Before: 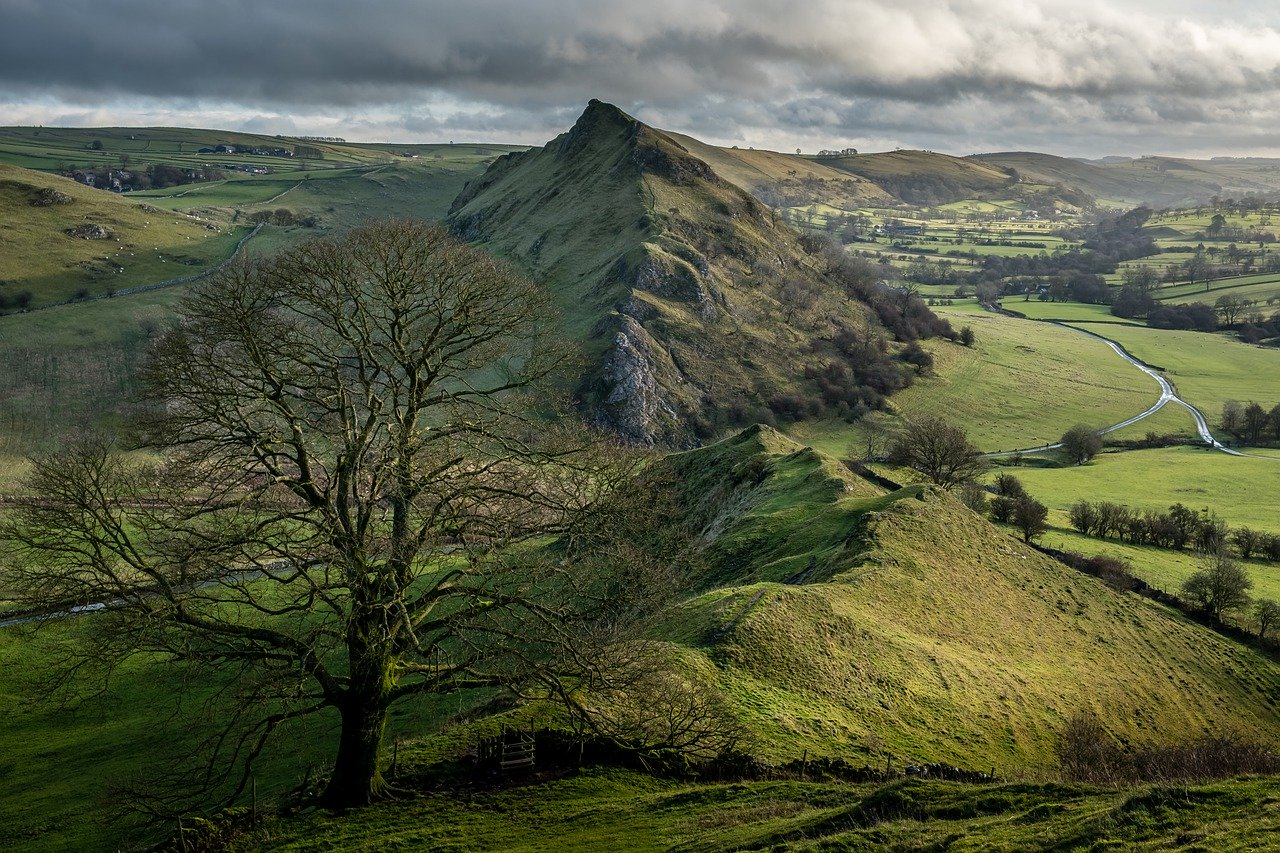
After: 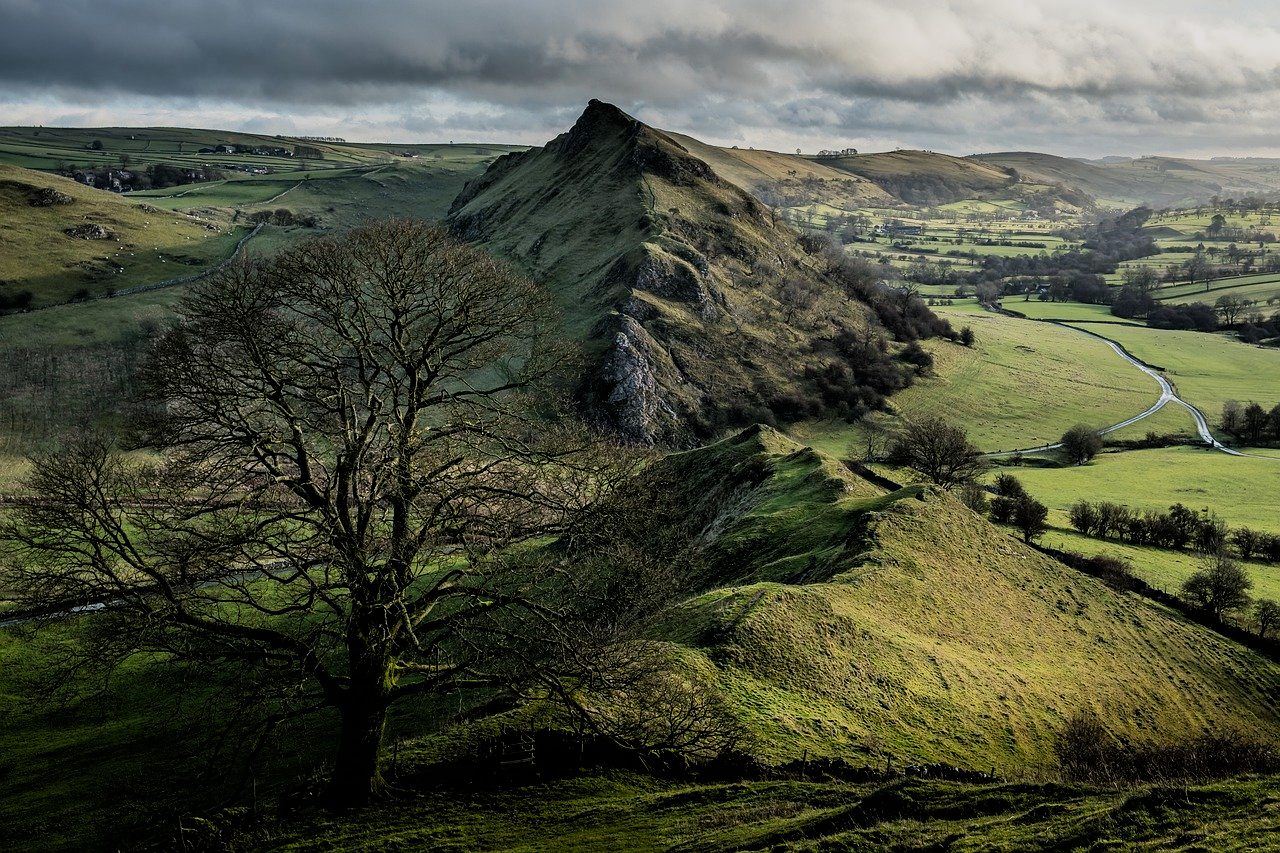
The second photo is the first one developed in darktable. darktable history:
filmic rgb: black relative exposure -7.5 EV, white relative exposure 4.99 EV, hardness 3.33, contrast 1.298
